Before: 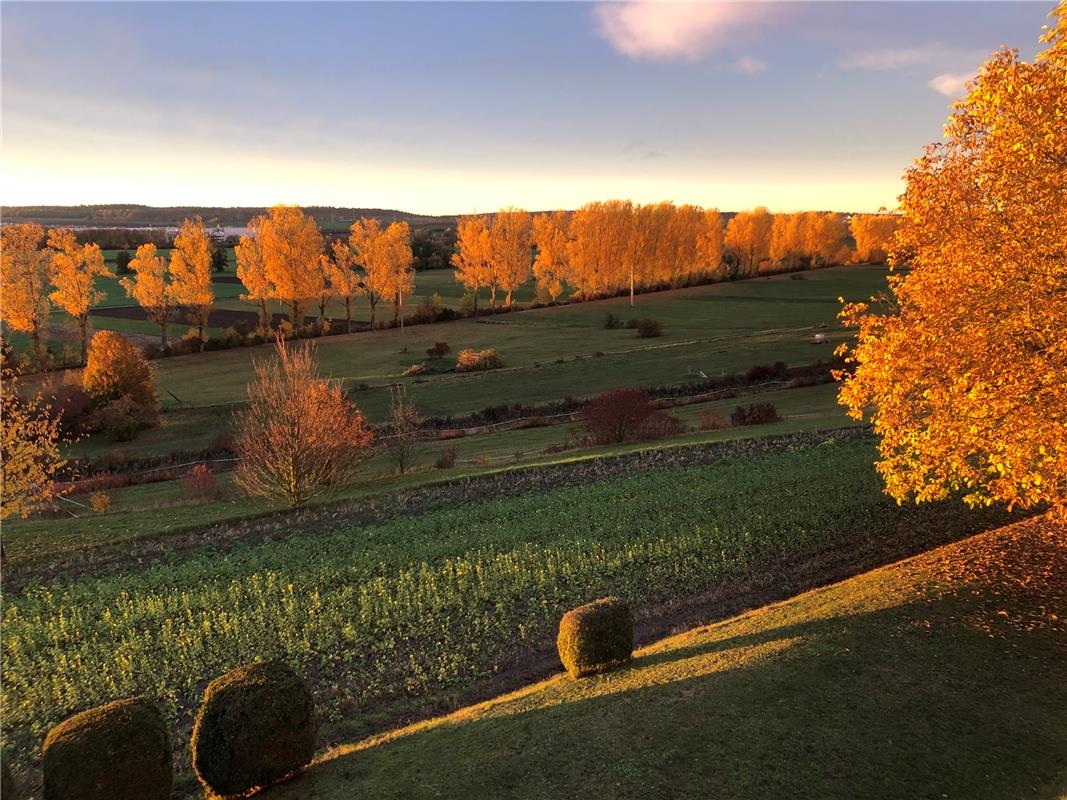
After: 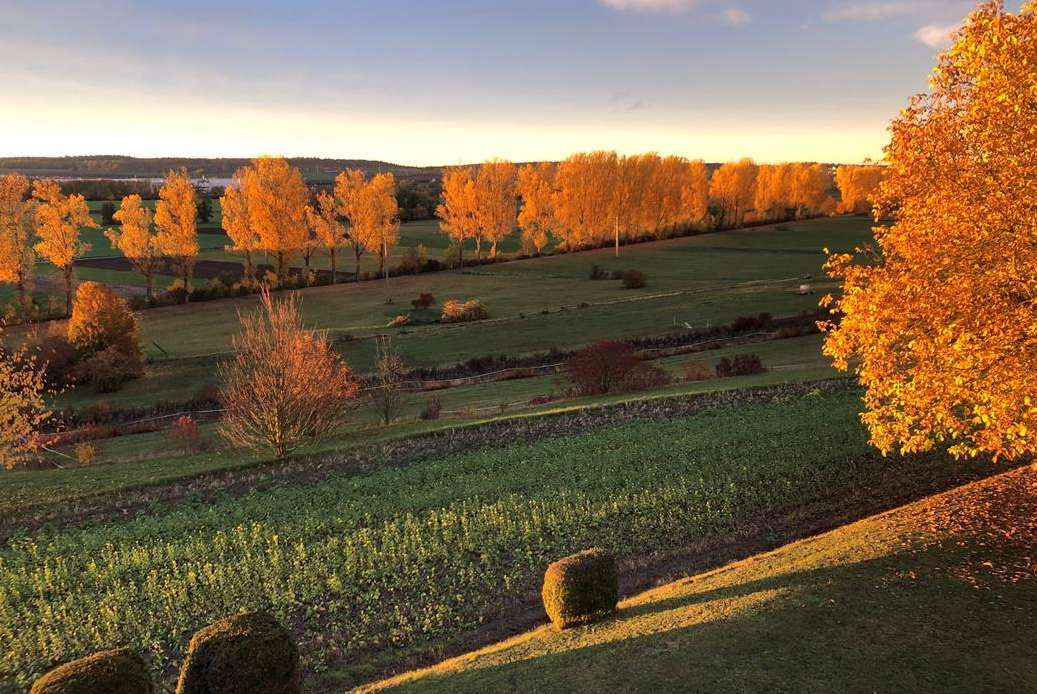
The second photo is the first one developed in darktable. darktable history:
shadows and highlights: shadows 36.28, highlights -27.79, highlights color adjustment 89.41%, soften with gaussian
crop: left 1.426%, top 6.144%, right 1.324%, bottom 7.097%
